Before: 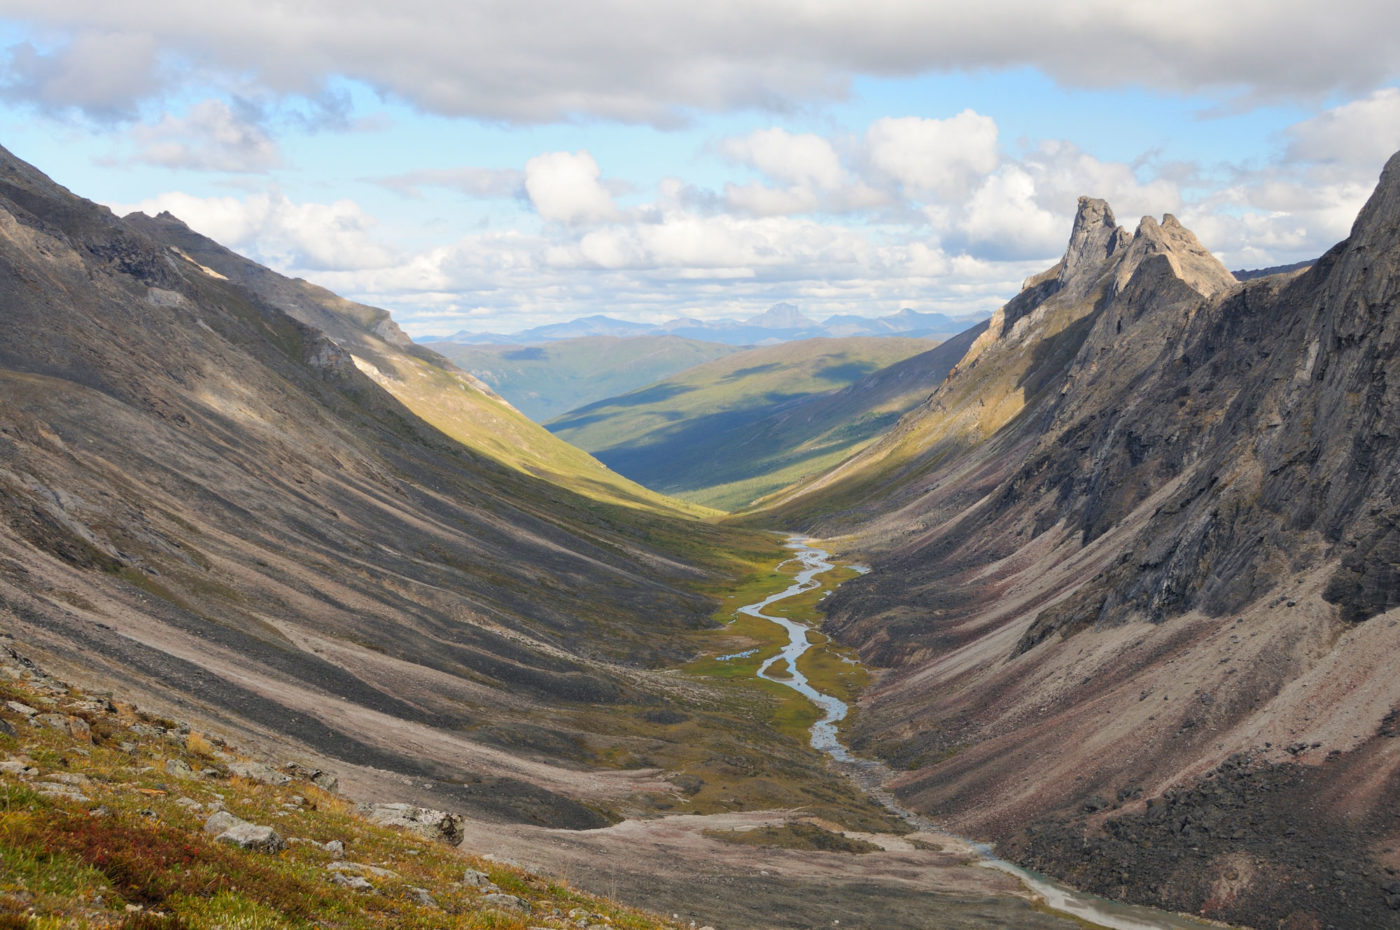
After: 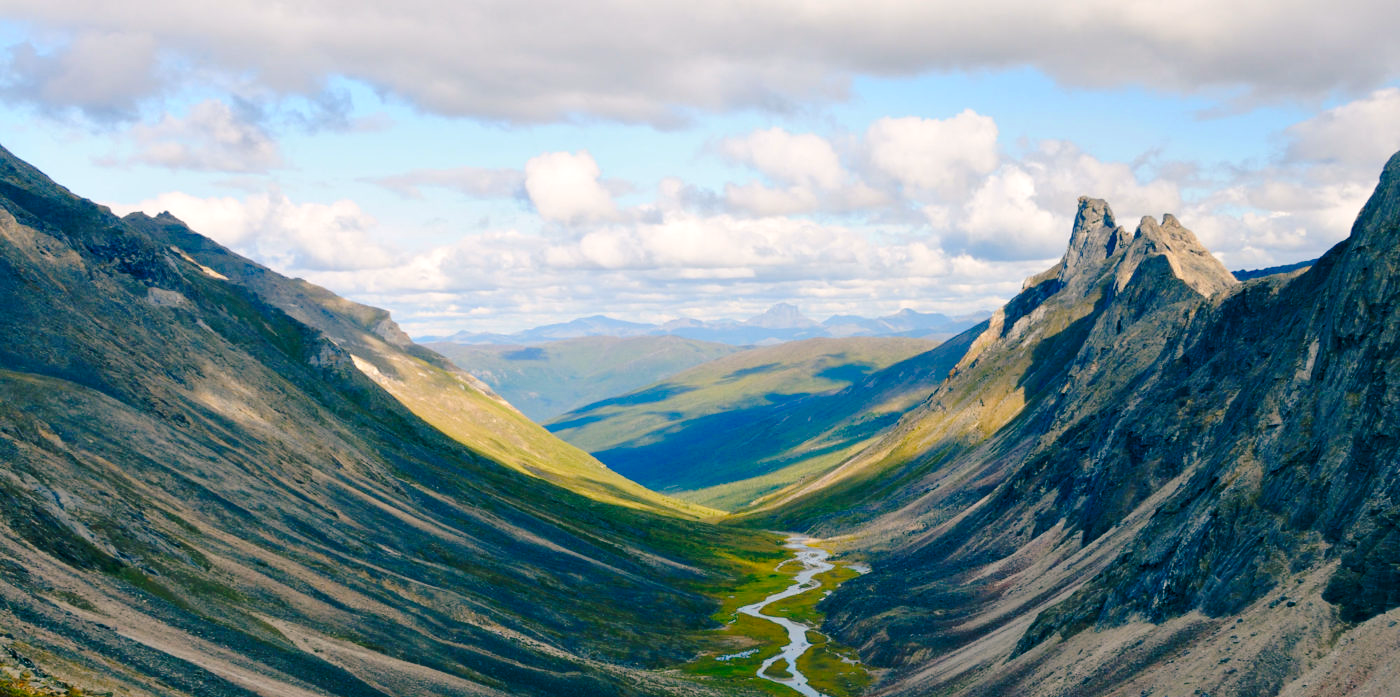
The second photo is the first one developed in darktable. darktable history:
color balance rgb: shadows lift › luminance -28.76%, shadows lift › chroma 10%, shadows lift › hue 230°, power › chroma 0.5%, power › hue 215°, highlights gain › luminance 7.14%, highlights gain › chroma 1%, highlights gain › hue 50°, global offset › luminance -0.29%, global offset › hue 260°, perceptual saturation grading › global saturation 20%, perceptual saturation grading › highlights -13.92%, perceptual saturation grading › shadows 50%
crop: bottom 24.988%
base curve: curves: ch0 [(0, 0) (0.073, 0.04) (0.157, 0.139) (0.492, 0.492) (0.758, 0.758) (1, 1)], preserve colors none
